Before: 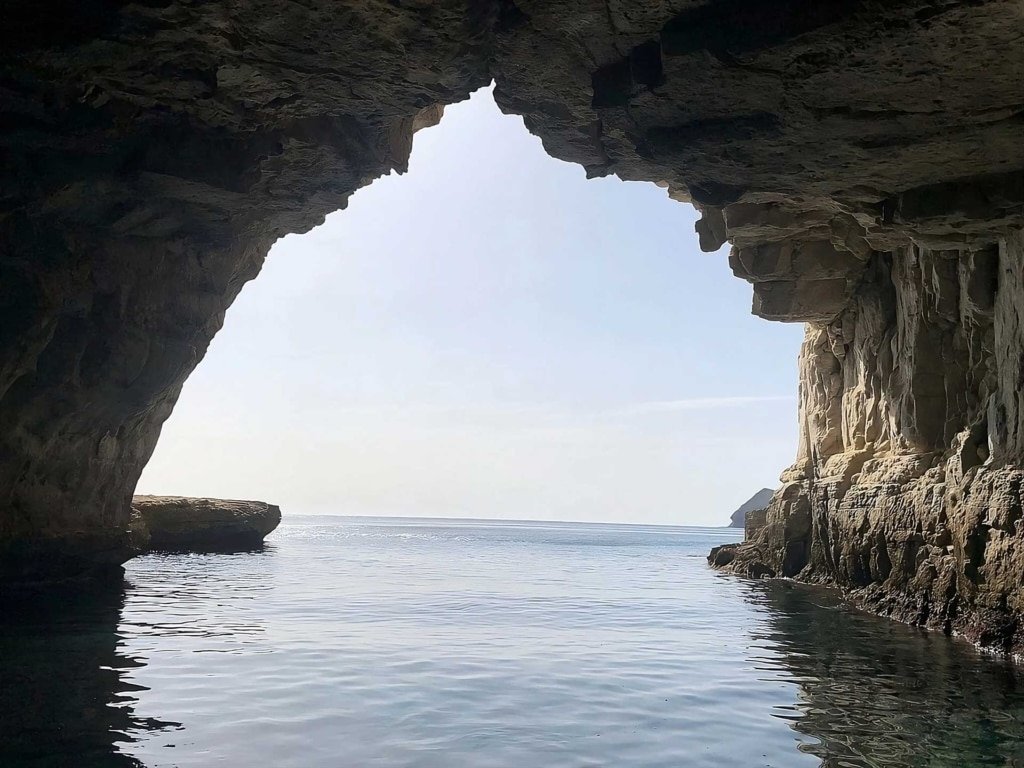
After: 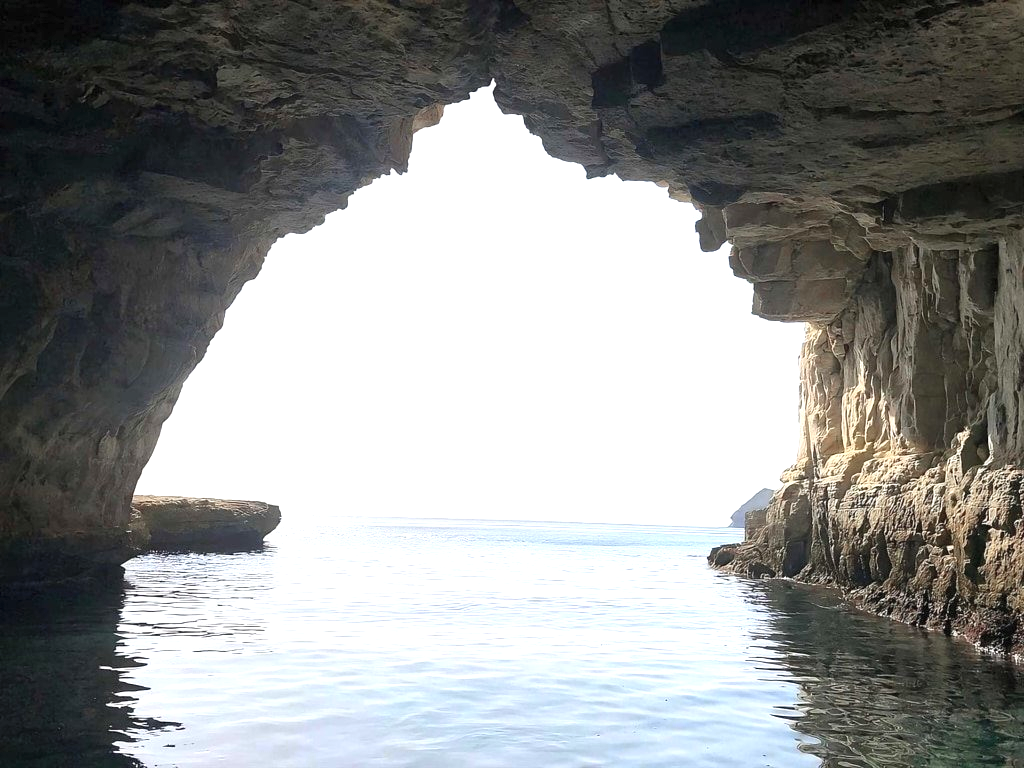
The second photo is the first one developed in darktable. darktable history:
white balance: emerald 1
exposure: black level correction 0, exposure 0.7 EV, compensate exposure bias true, compensate highlight preservation false
color zones: curves: ch0 [(0, 0.5) (0.125, 0.4) (0.25, 0.5) (0.375, 0.4) (0.5, 0.4) (0.625, 0.6) (0.75, 0.6) (0.875, 0.5)]; ch1 [(0, 0.4) (0.125, 0.5) (0.25, 0.4) (0.375, 0.4) (0.5, 0.4) (0.625, 0.4) (0.75, 0.5) (0.875, 0.4)]; ch2 [(0, 0.6) (0.125, 0.5) (0.25, 0.5) (0.375, 0.6) (0.5, 0.6) (0.625, 0.5) (0.75, 0.5) (0.875, 0.5)]
contrast brightness saturation: brightness 0.09, saturation 0.19
